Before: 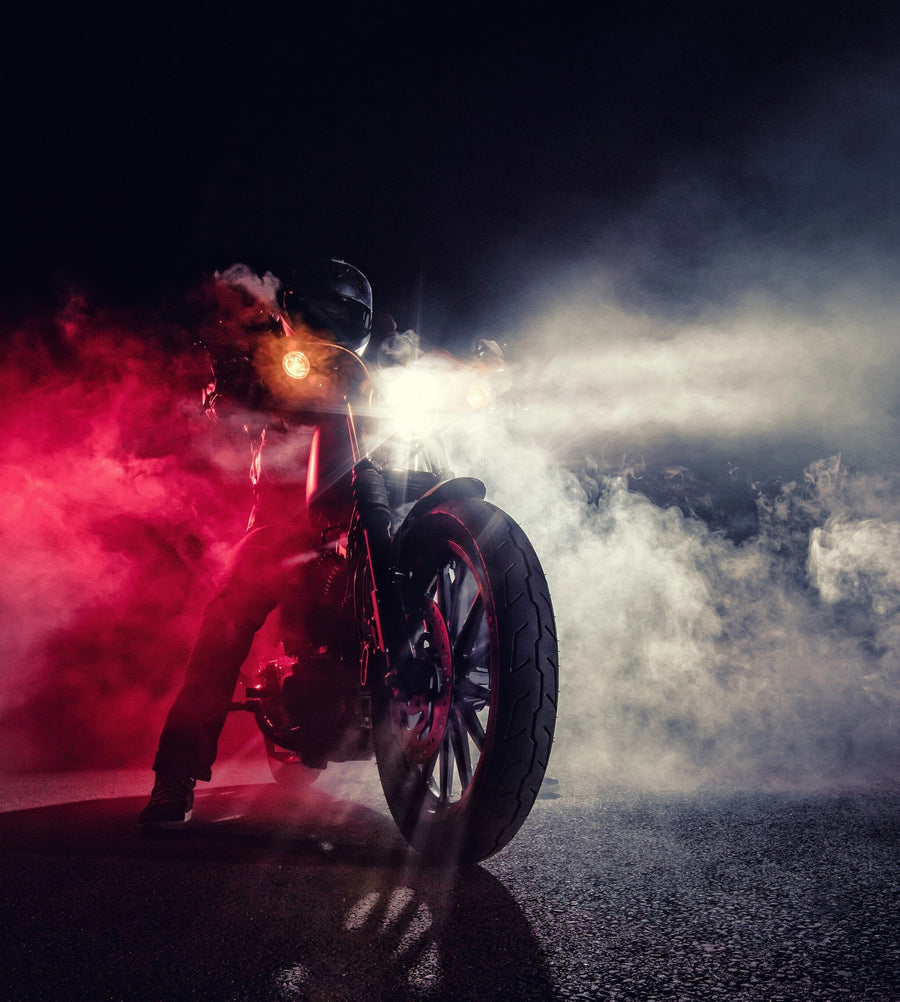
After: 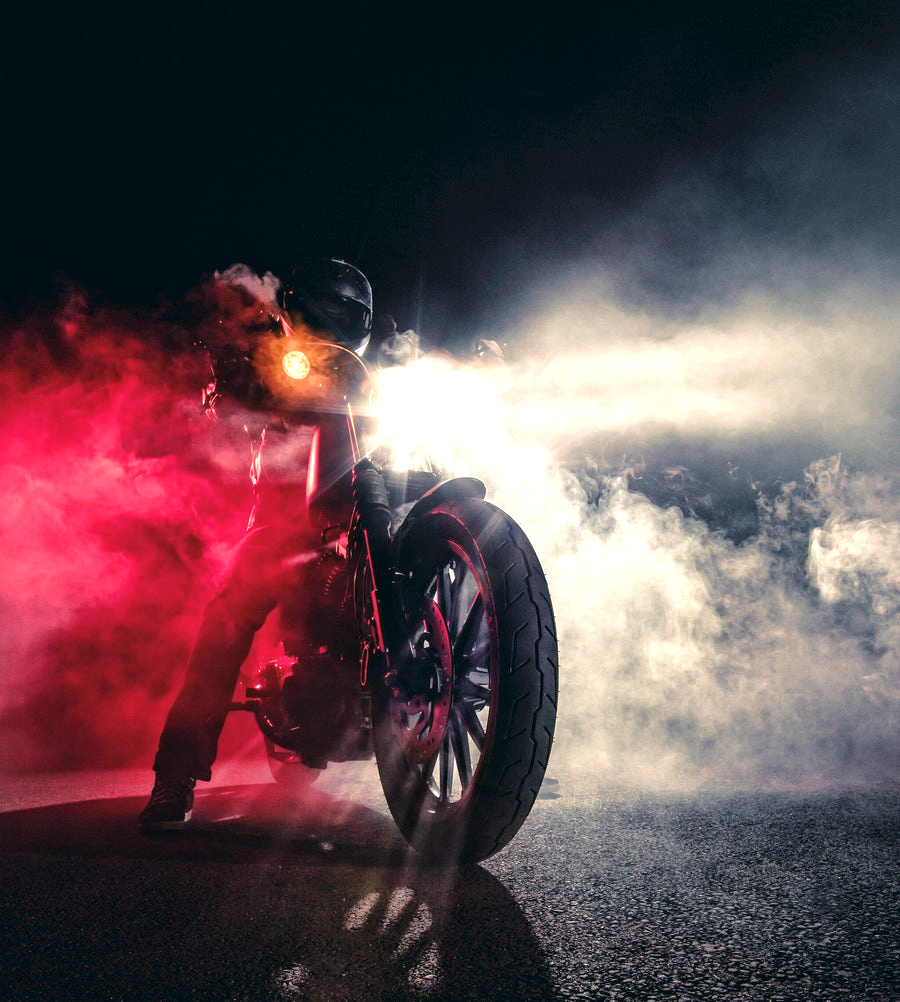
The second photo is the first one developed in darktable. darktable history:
exposure: black level correction 0, exposure 0.699 EV, compensate highlight preservation false
base curve: curves: ch0 [(0, 0) (0.283, 0.295) (1, 1)], preserve colors none
color correction: highlights a* 4.36, highlights b* 4.93, shadows a* -8, shadows b* 4.8
